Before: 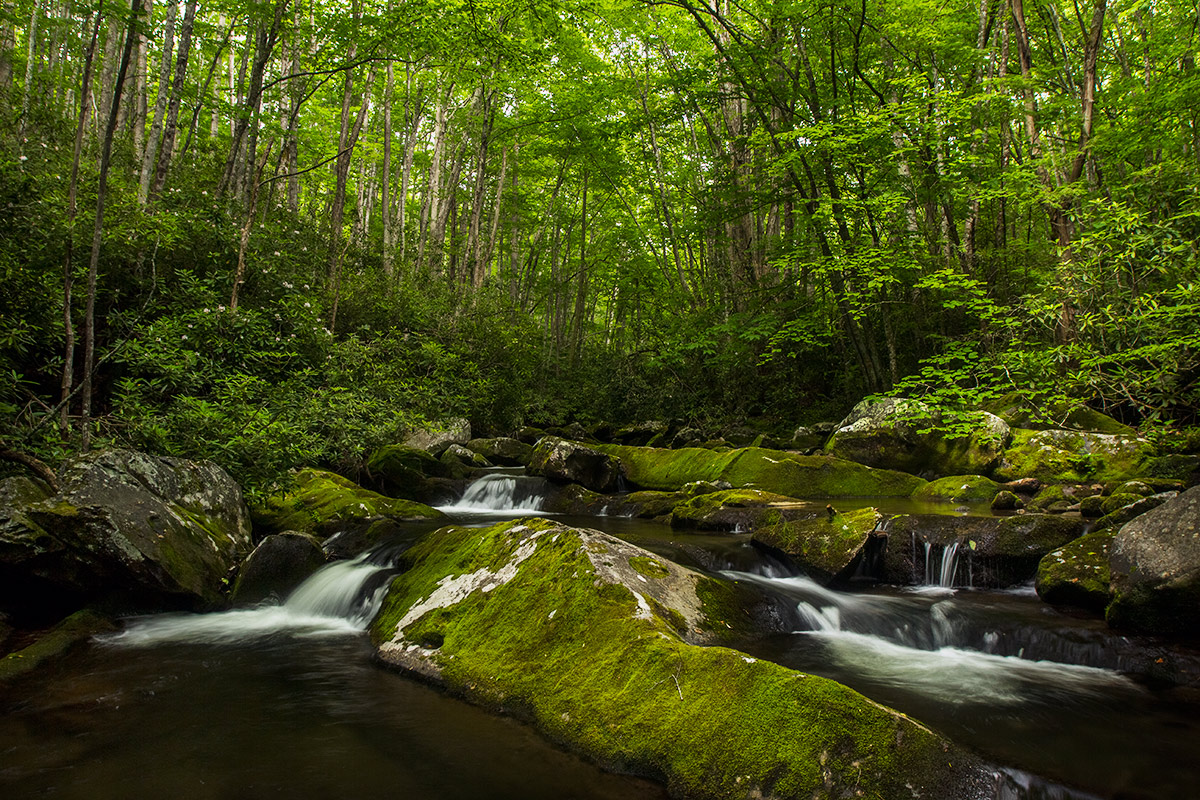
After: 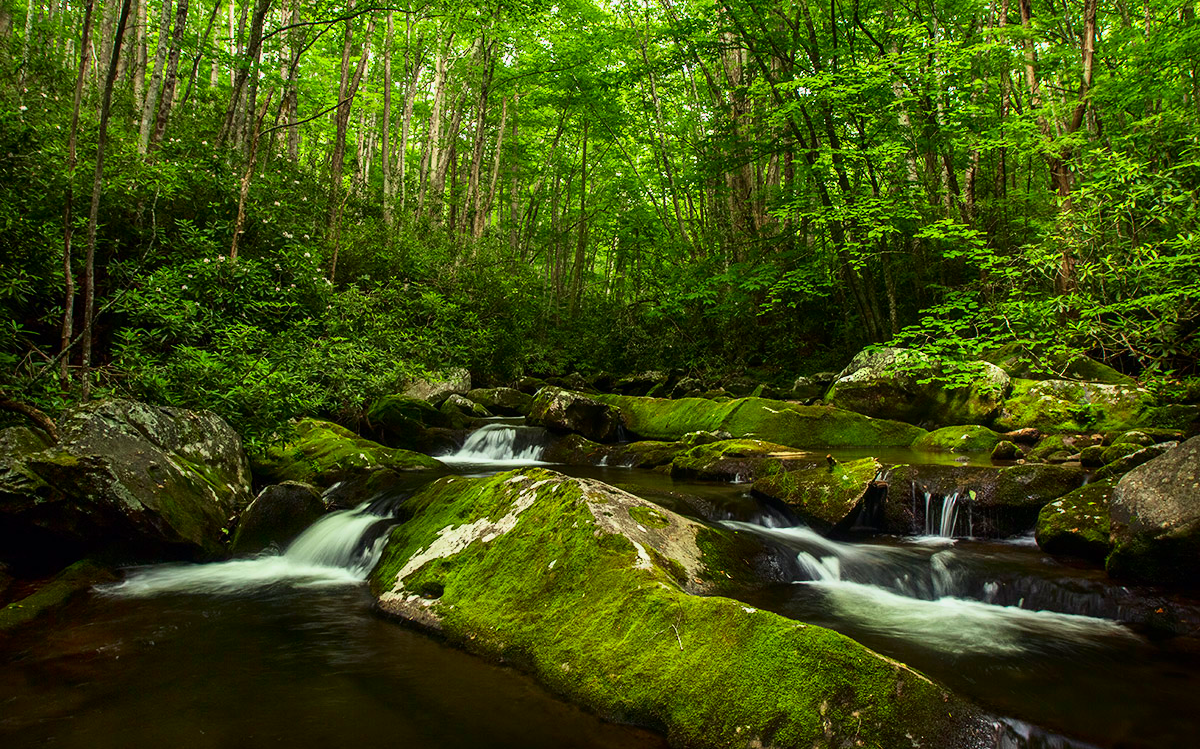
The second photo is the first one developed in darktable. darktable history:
tone curve: curves: ch0 [(0, 0) (0.091, 0.075) (0.409, 0.457) (0.733, 0.82) (0.844, 0.908) (0.909, 0.942) (1, 0.973)]; ch1 [(0, 0) (0.437, 0.404) (0.5, 0.5) (0.529, 0.556) (0.58, 0.606) (0.616, 0.654) (1, 1)]; ch2 [(0, 0) (0.442, 0.415) (0.5, 0.5) (0.535, 0.557) (0.585, 0.62) (1, 1)], color space Lab, independent channels, preserve colors none
crop and rotate: top 6.363%
color correction: highlights a* -4.85, highlights b* 5.05, saturation 0.974
